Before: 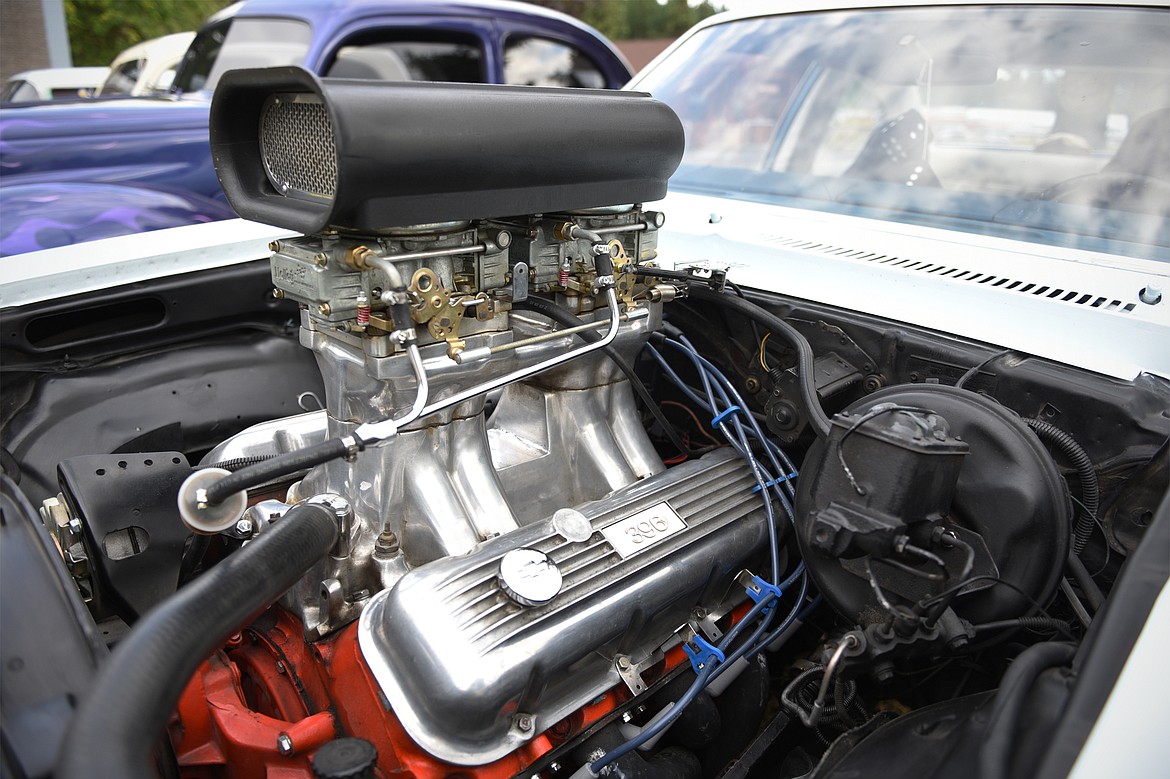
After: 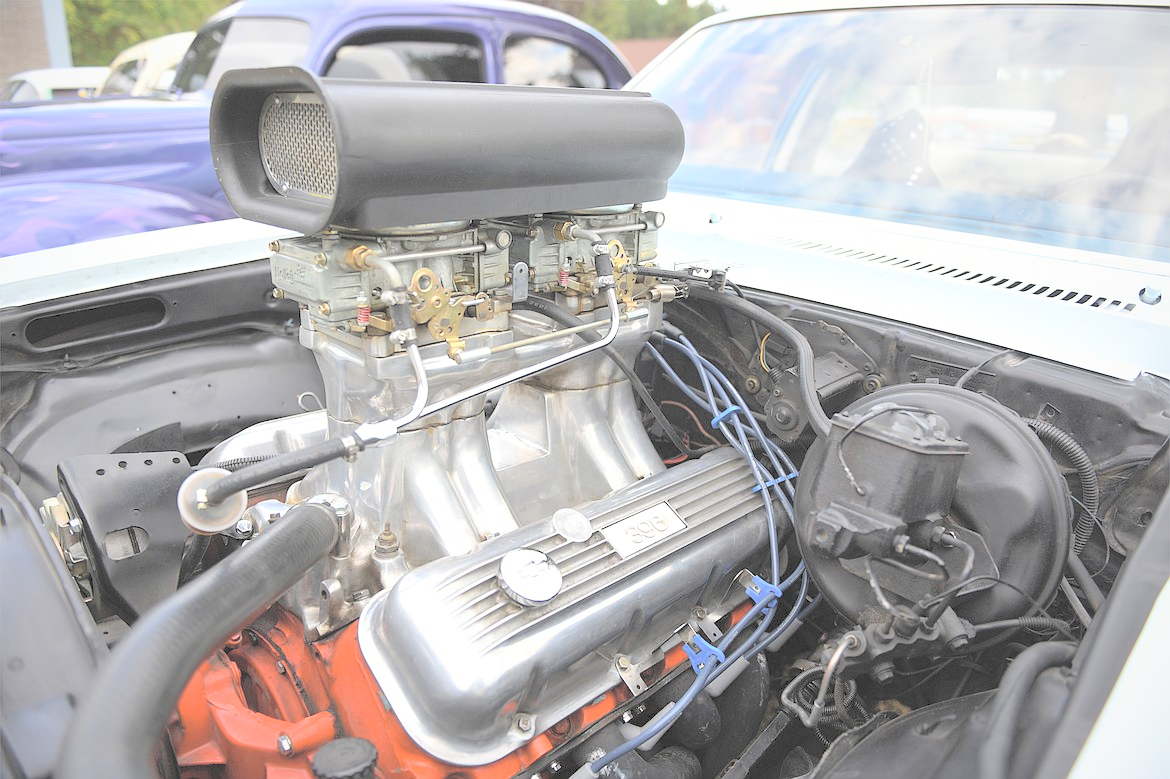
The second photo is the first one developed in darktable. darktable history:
contrast brightness saturation: brightness 0.988
